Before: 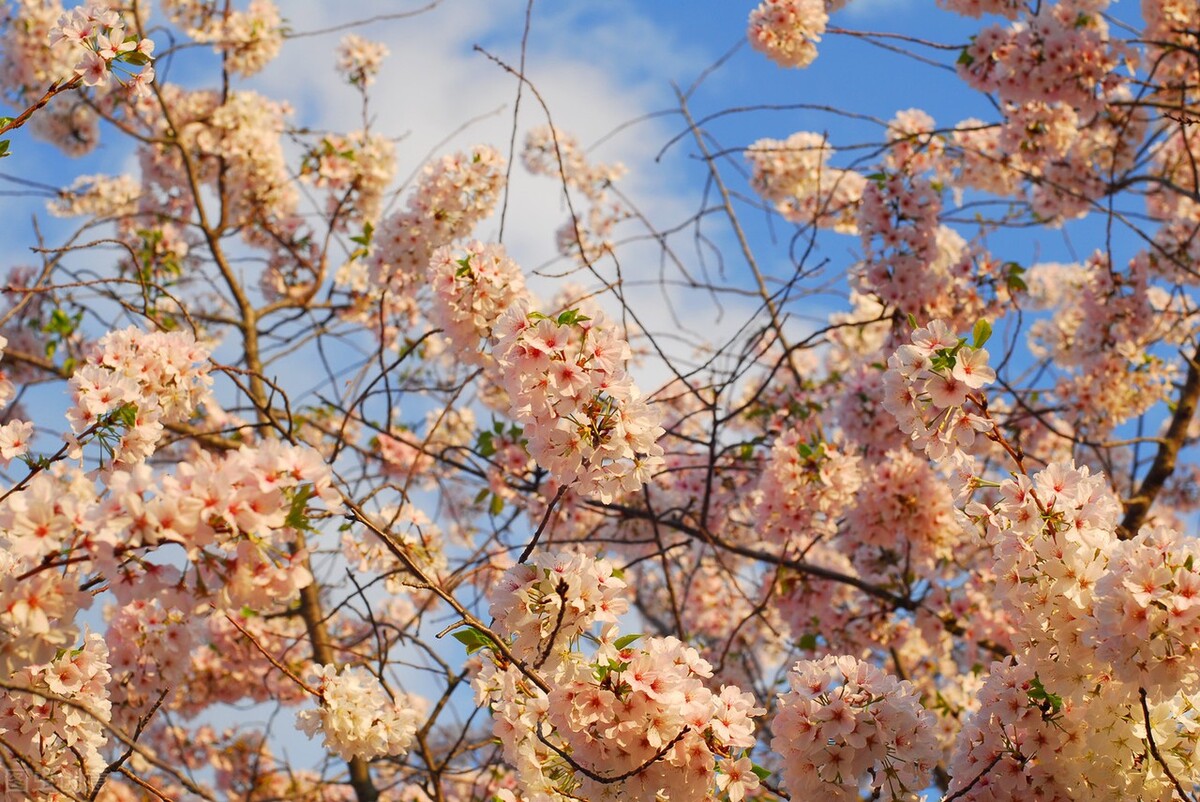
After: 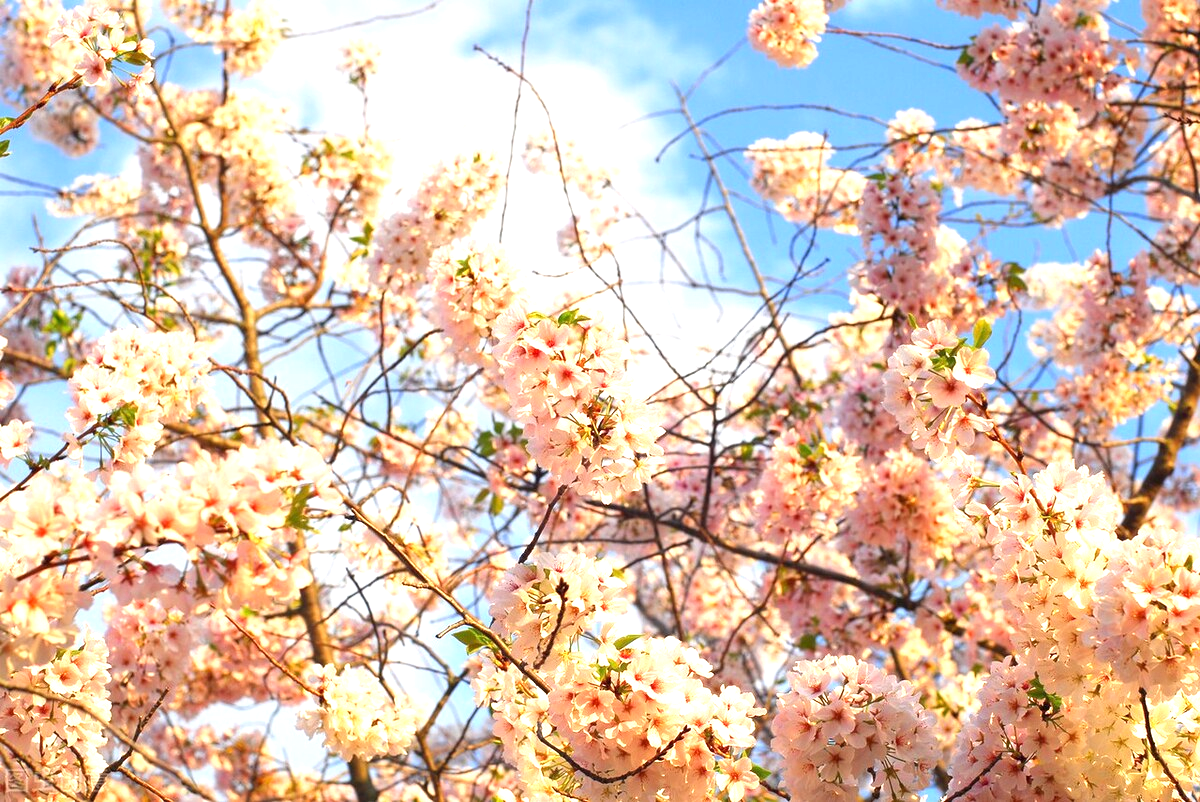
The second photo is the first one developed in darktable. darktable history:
exposure: exposure 1.145 EV, compensate exposure bias true, compensate highlight preservation false
